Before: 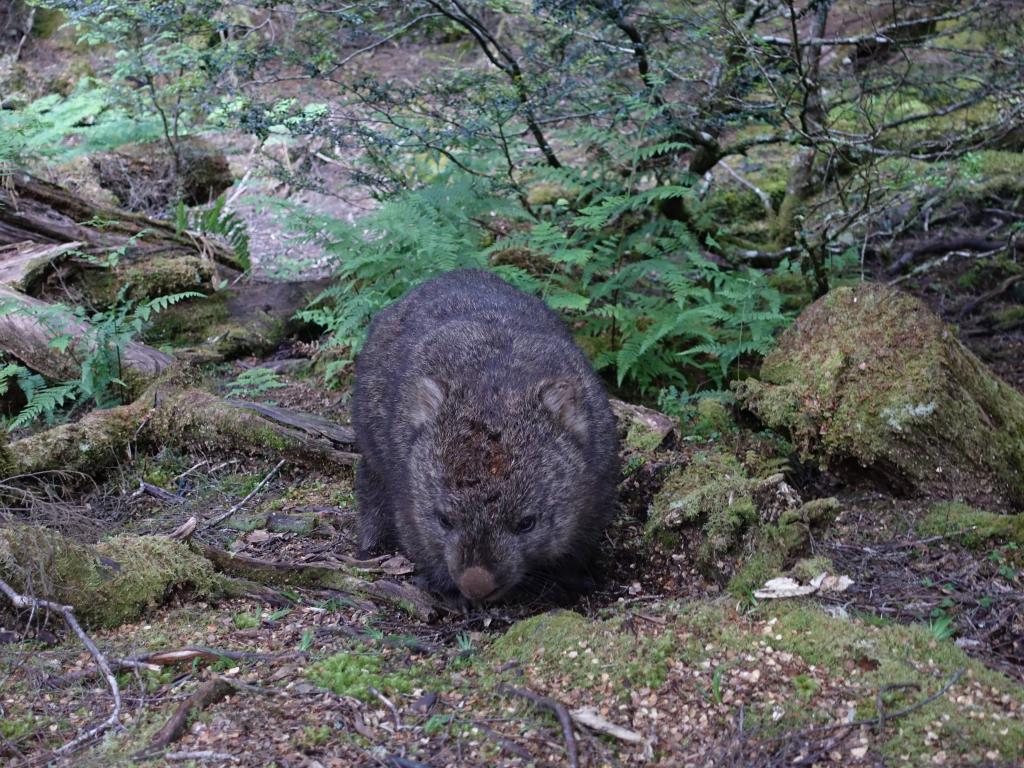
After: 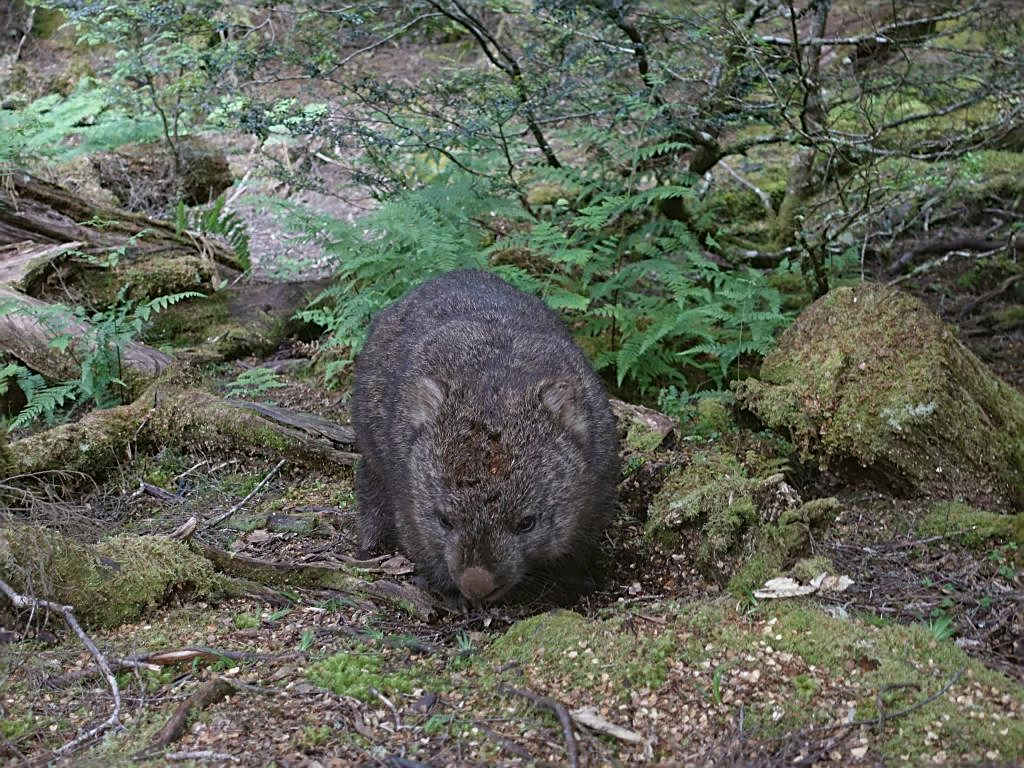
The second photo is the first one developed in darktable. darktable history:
sharpen: radius 2.167, amount 0.381, threshold 0
color balance: mode lift, gamma, gain (sRGB), lift [1.04, 1, 1, 0.97], gamma [1.01, 1, 1, 0.97], gain [0.96, 1, 1, 0.97]
